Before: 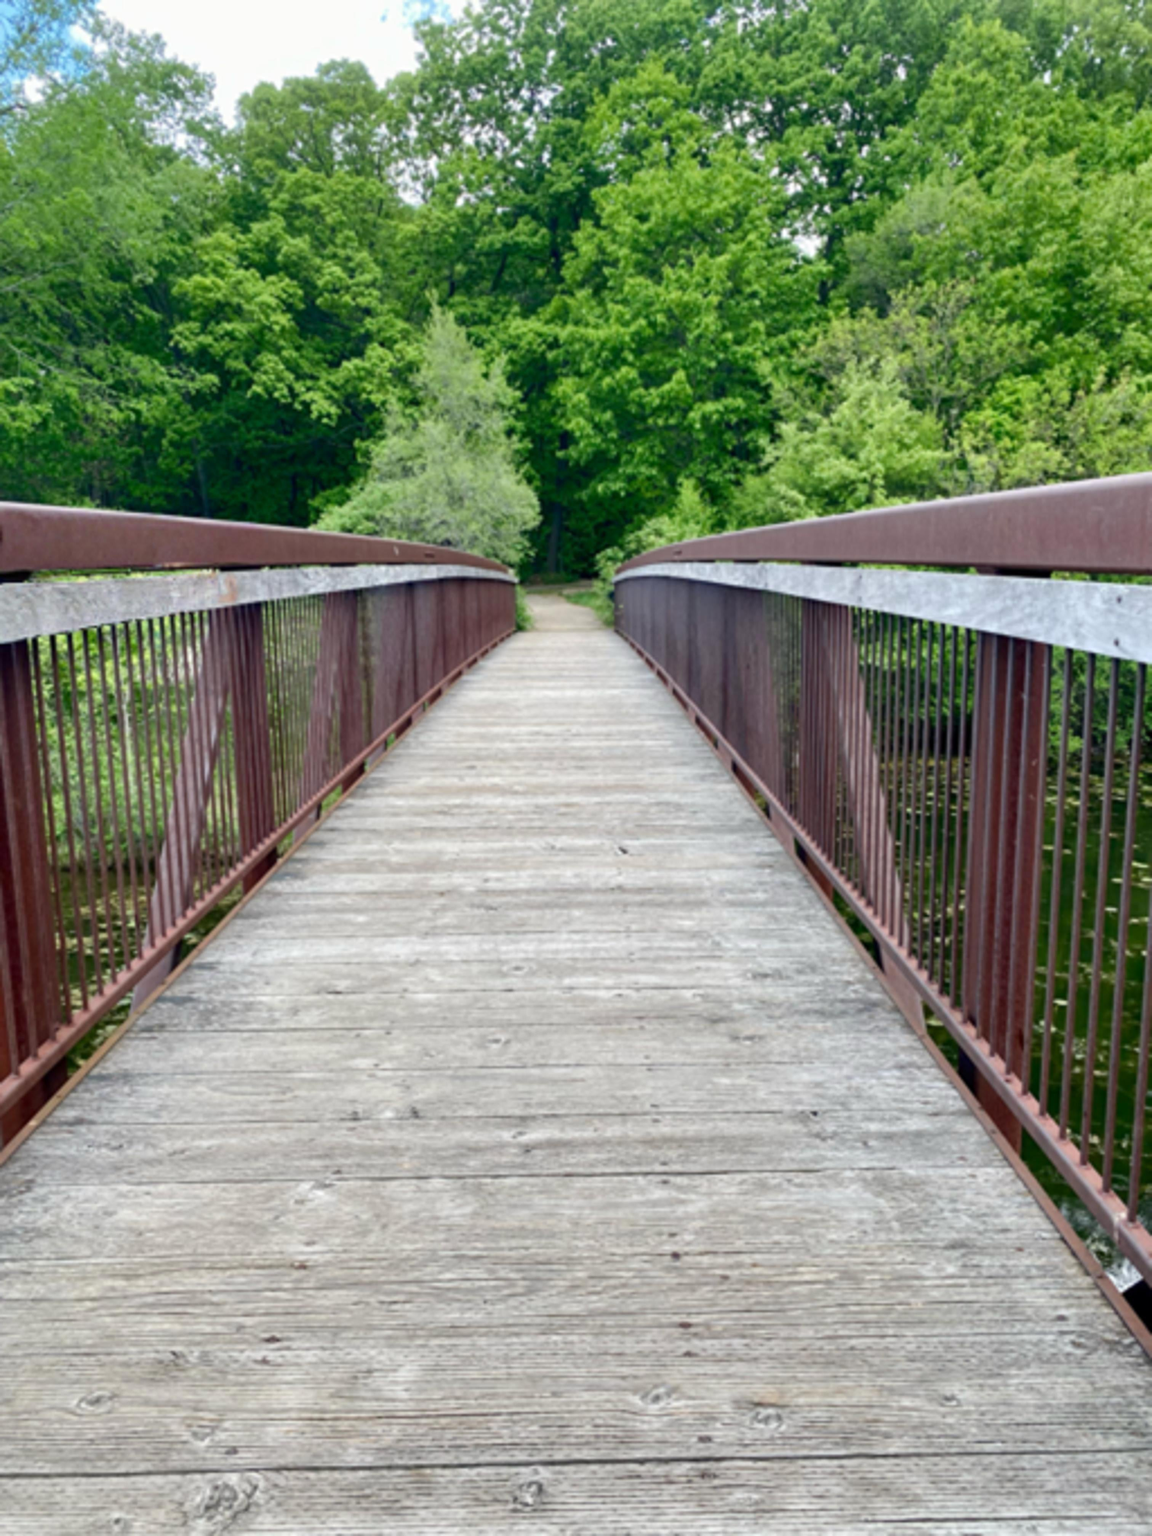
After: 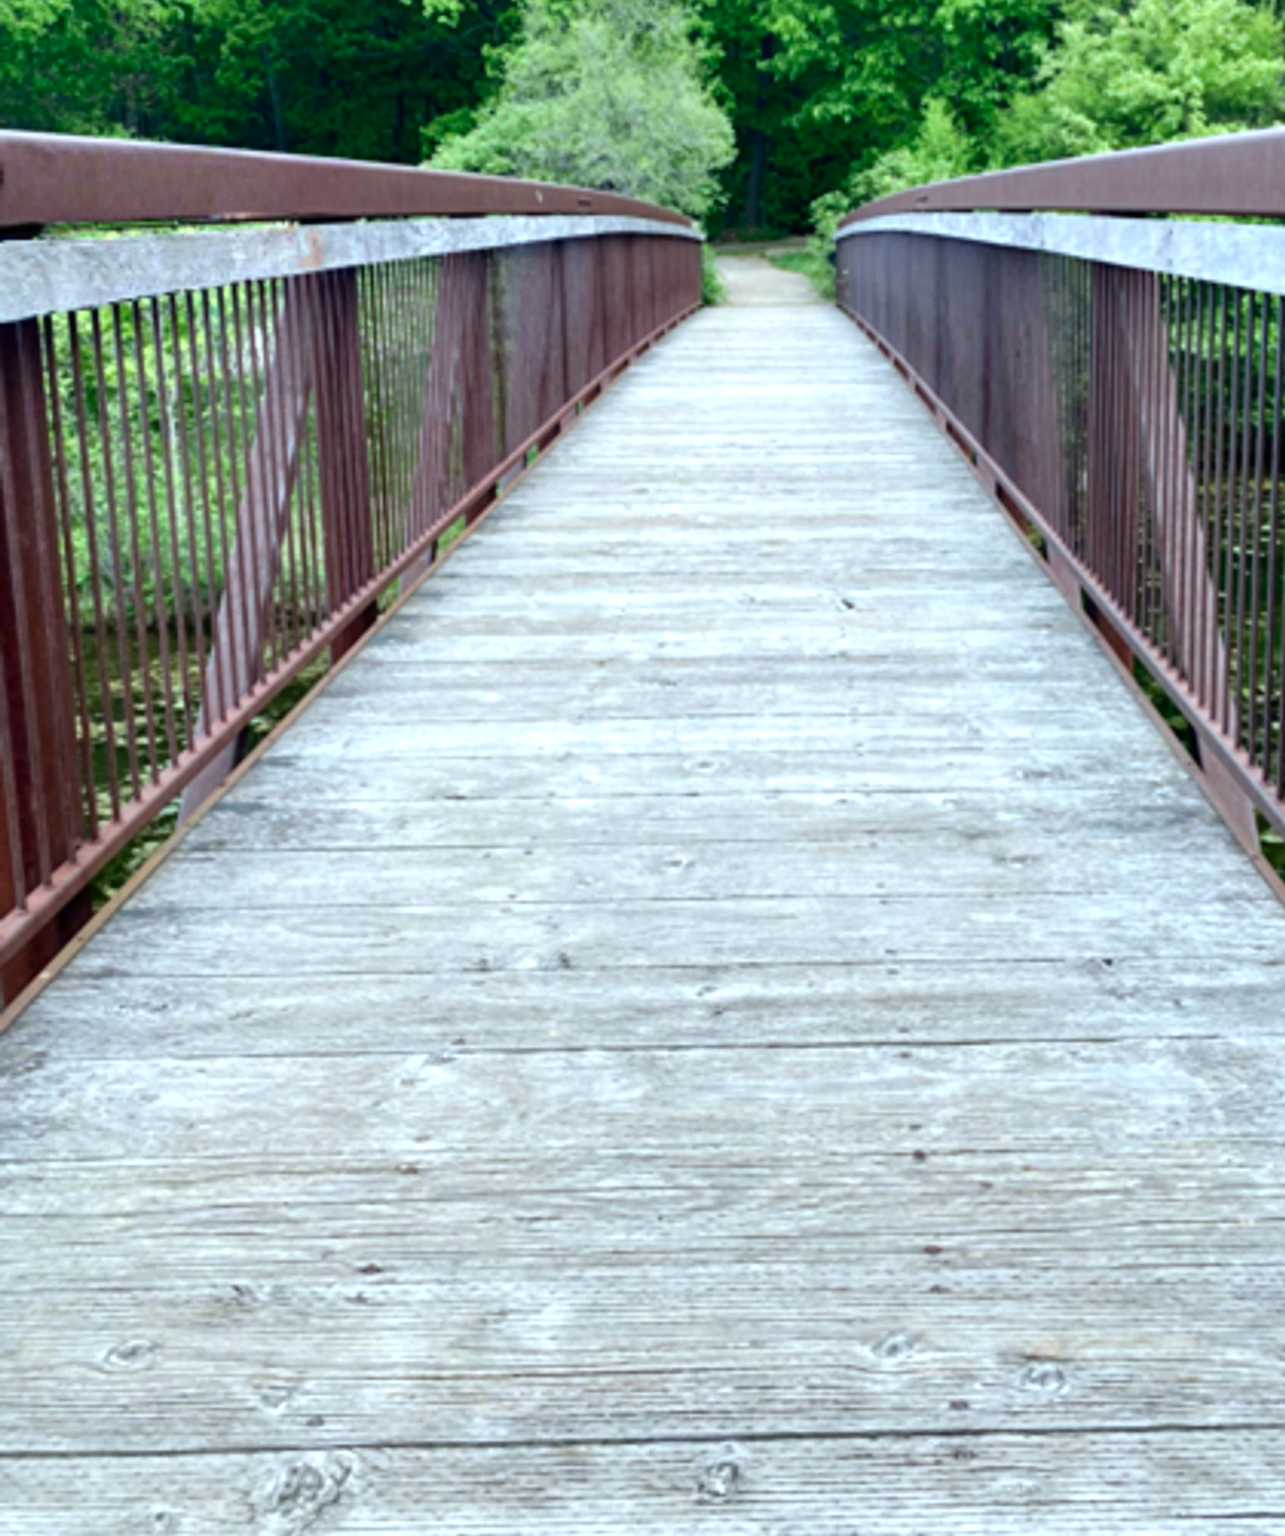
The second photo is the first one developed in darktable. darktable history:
crop: top 26.481%, right 17.971%
color calibration: illuminant Planckian (black body), x 0.368, y 0.361, temperature 4278.03 K
tone equalizer: -8 EV -0.442 EV, -7 EV -0.406 EV, -6 EV -0.332 EV, -5 EV -0.204 EV, -3 EV 0.252 EV, -2 EV 0.334 EV, -1 EV 0.407 EV, +0 EV 0.433 EV, mask exposure compensation -0.501 EV
